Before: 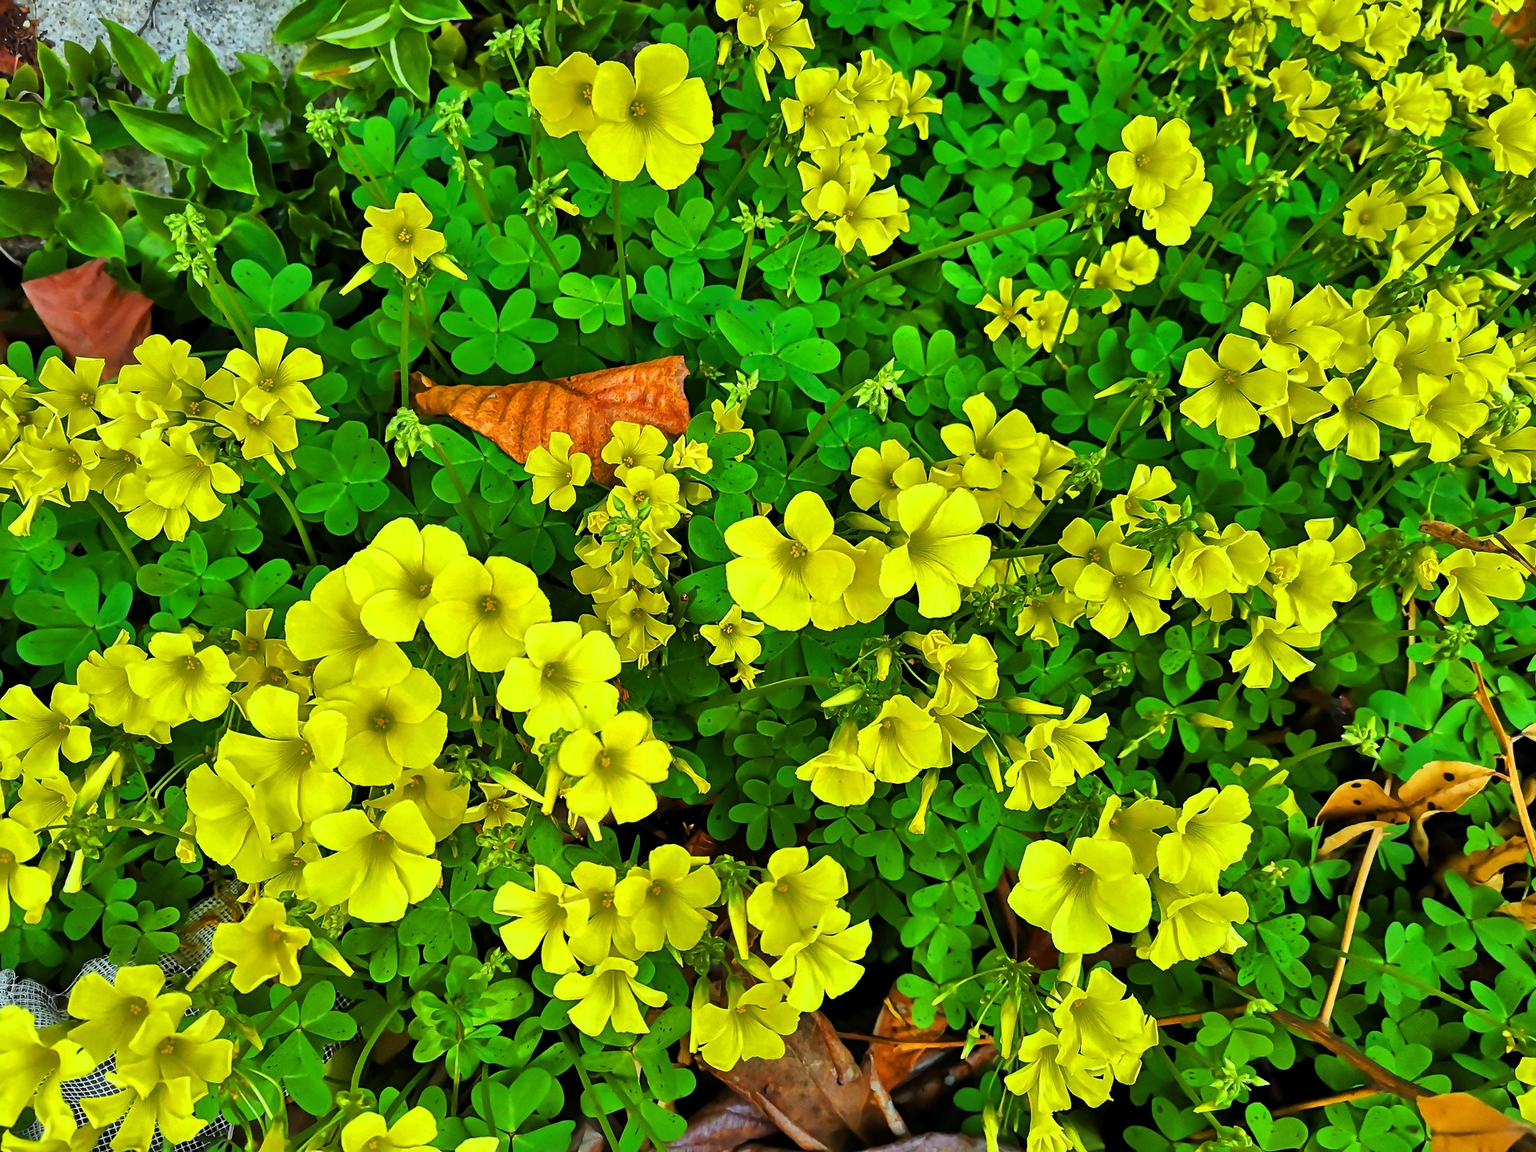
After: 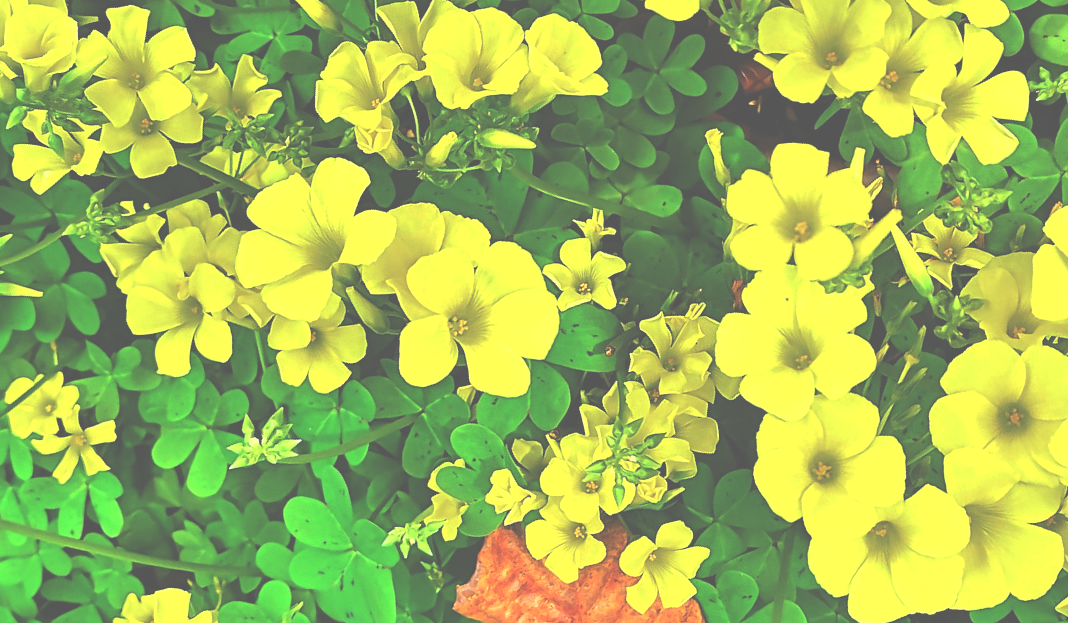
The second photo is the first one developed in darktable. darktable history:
exposure: black level correction -0.073, exposure 0.502 EV, compensate highlight preservation false
crop and rotate: angle 148.33°, left 9.092%, top 15.682%, right 4.57%, bottom 17.161%
